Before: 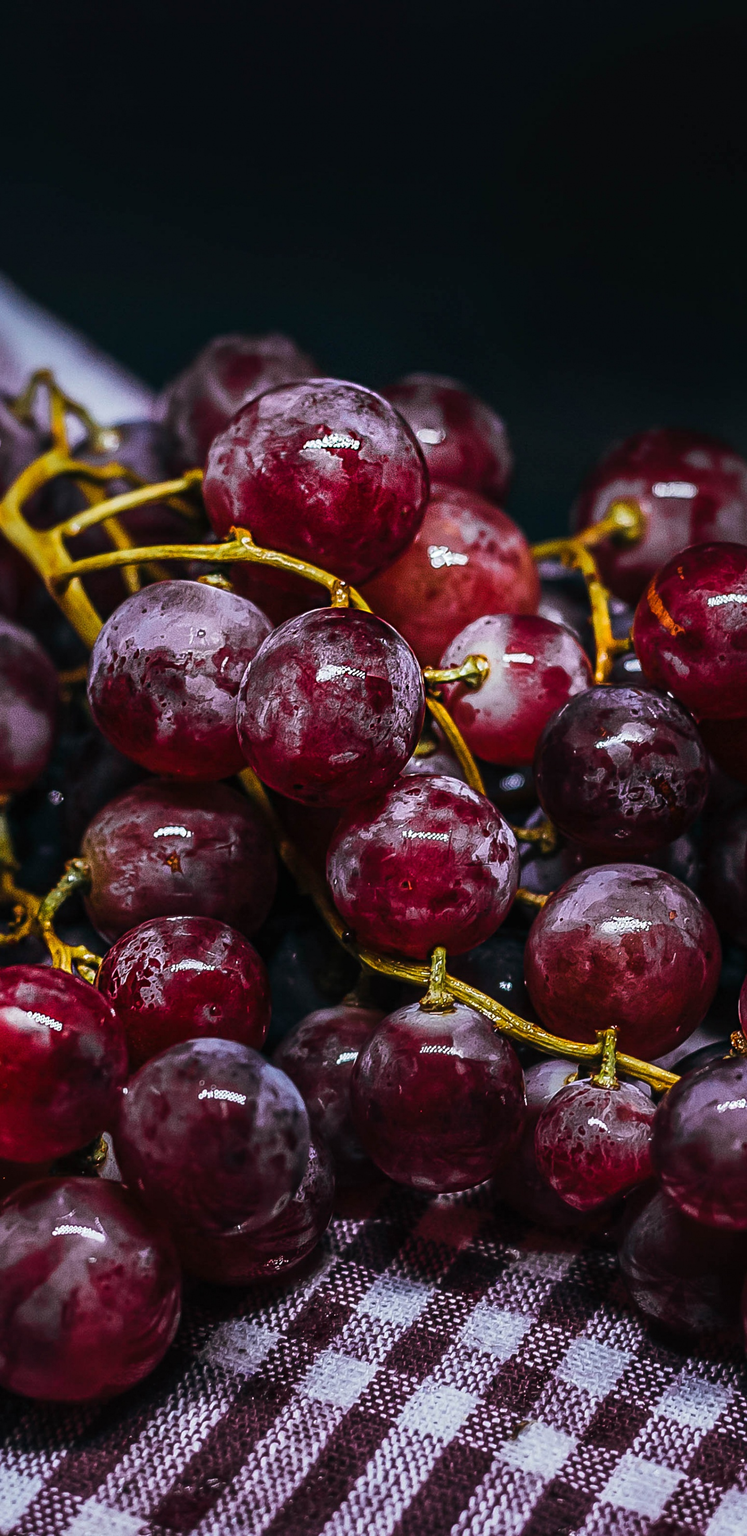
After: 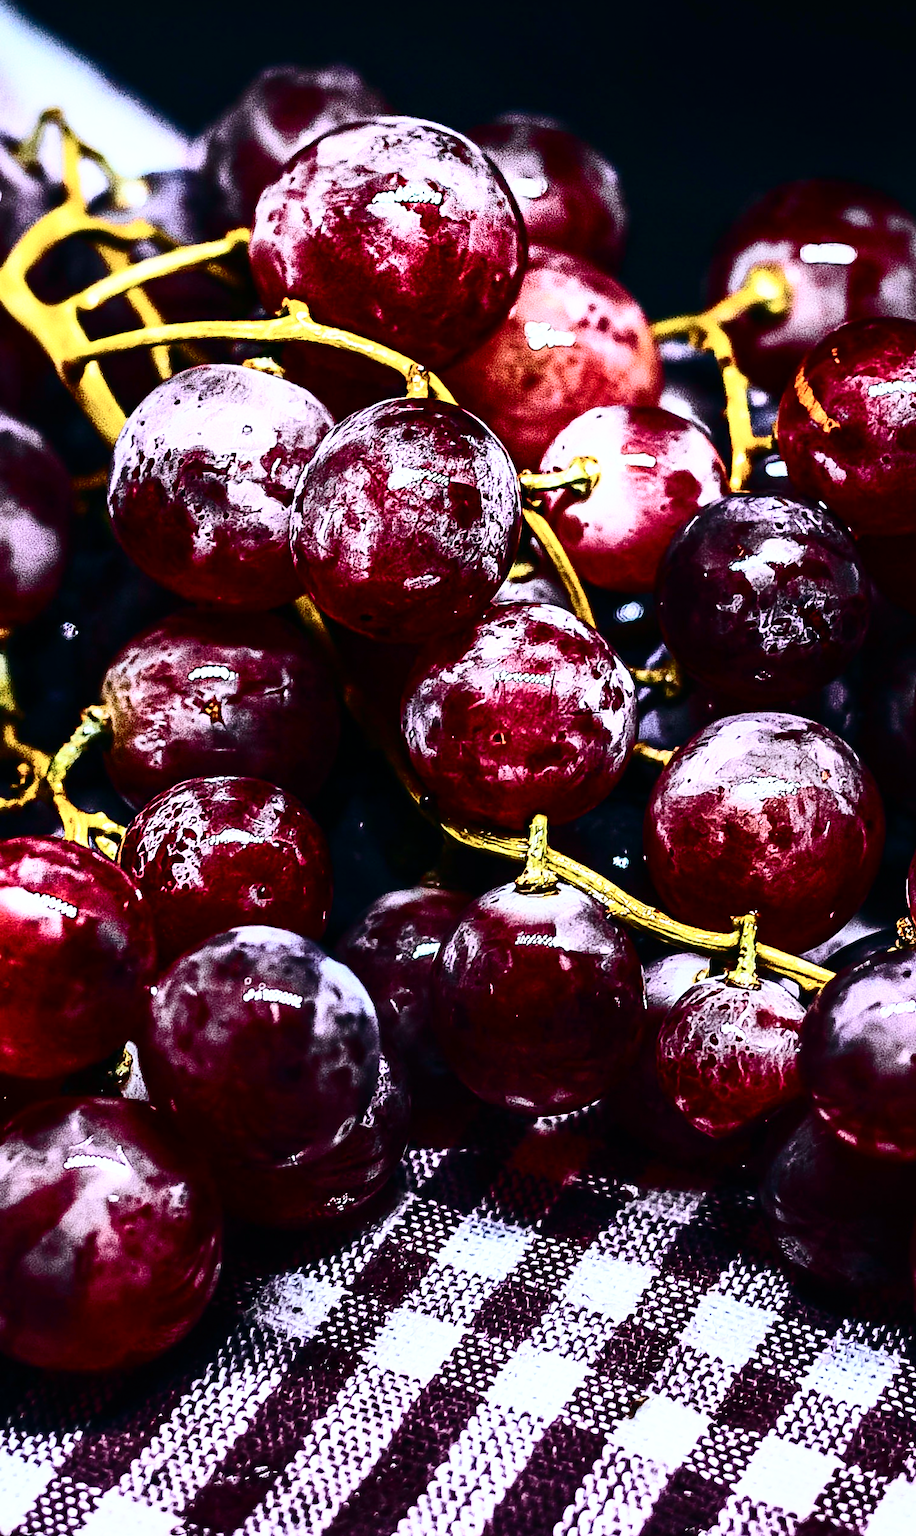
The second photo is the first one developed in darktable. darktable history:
crop and rotate: top 18.468%
exposure: black level correction 0, exposure 0.694 EV, compensate highlight preservation false
color calibration: illuminant Planckian (black body), x 0.368, y 0.36, temperature 4273.83 K, gamut compression 0.999
base curve: curves: ch0 [(0, 0) (0.028, 0.03) (0.121, 0.232) (0.46, 0.748) (0.859, 0.968) (1, 1)], preserve colors none
contrast brightness saturation: contrast 0.512, saturation -0.096
